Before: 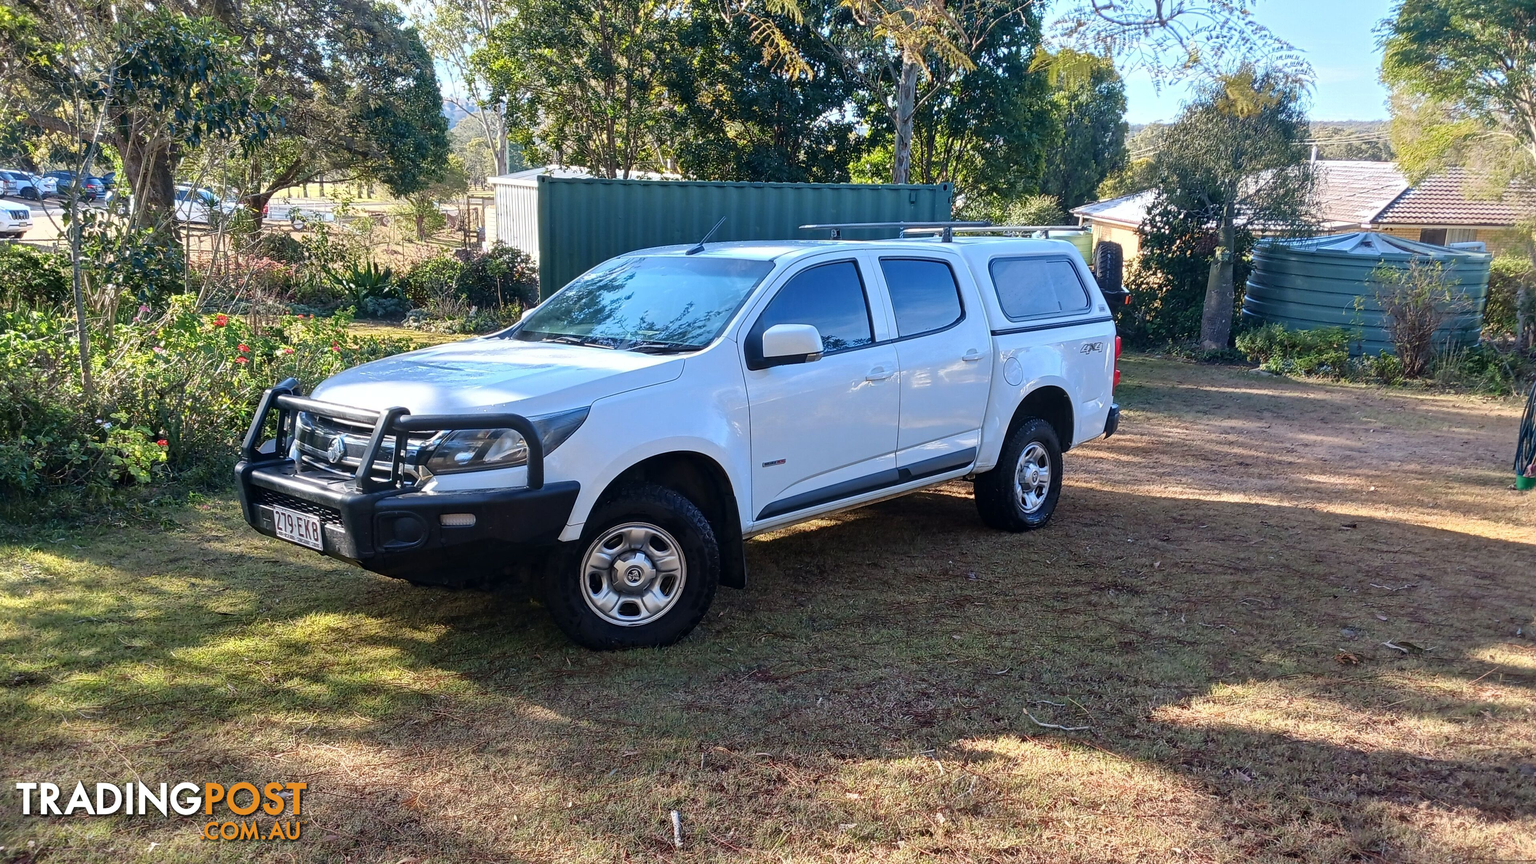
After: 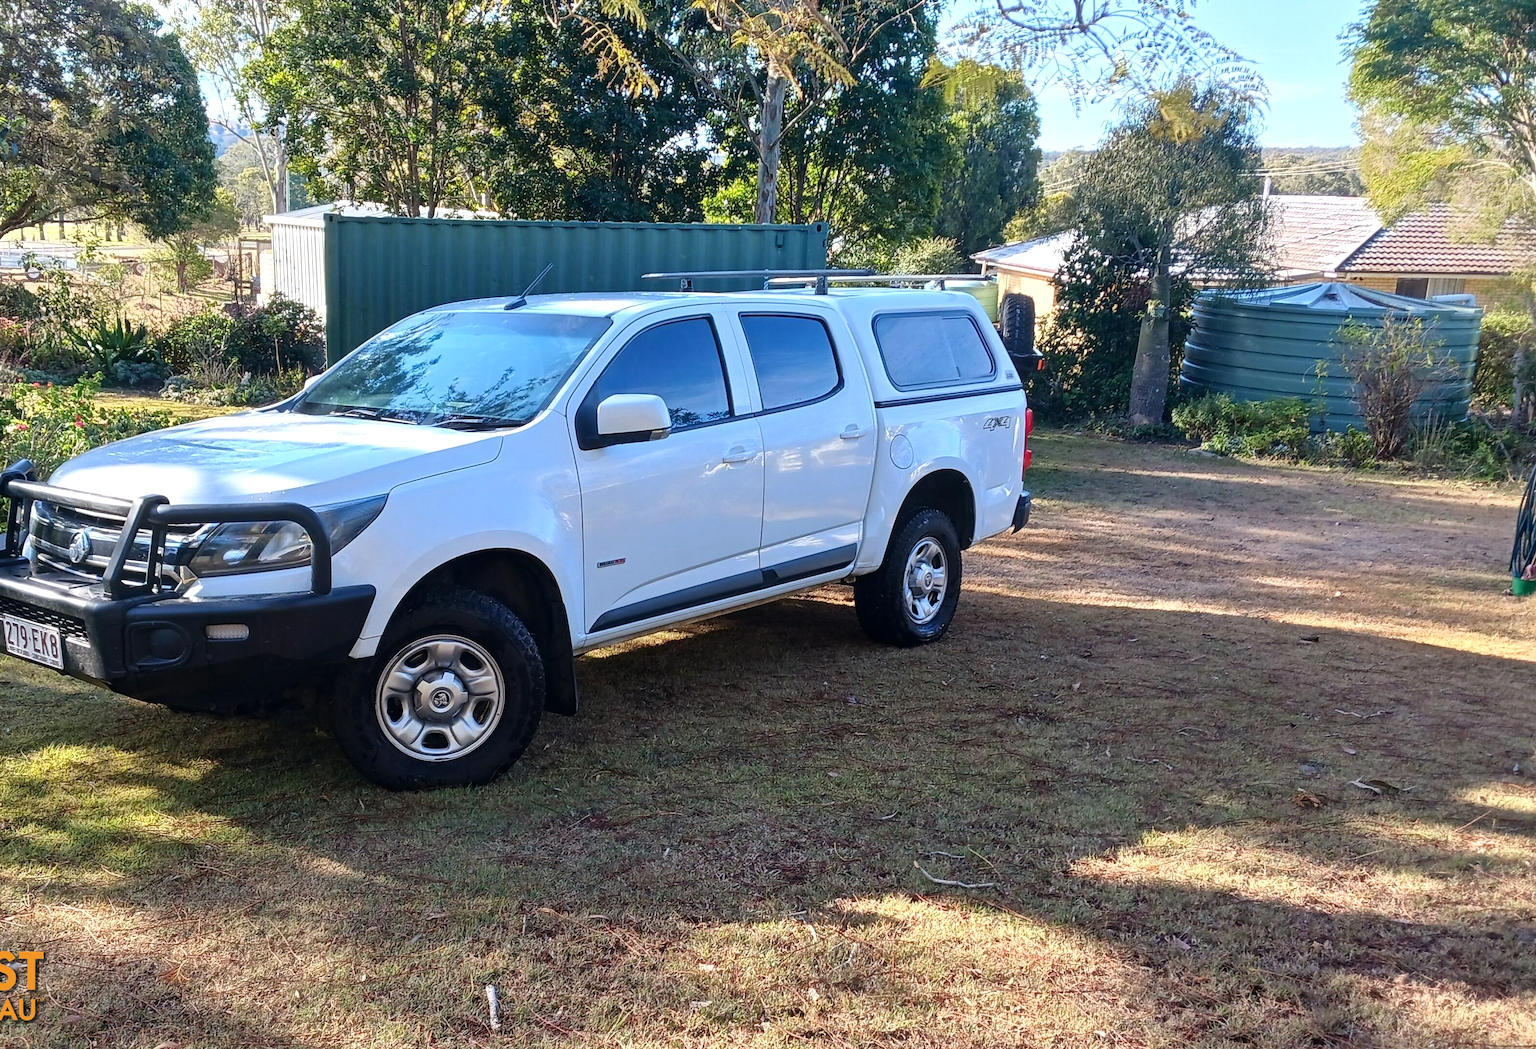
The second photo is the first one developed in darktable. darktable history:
crop: left 17.652%, bottom 0.015%
levels: black 0.072%, levels [0, 0.476, 0.951]
